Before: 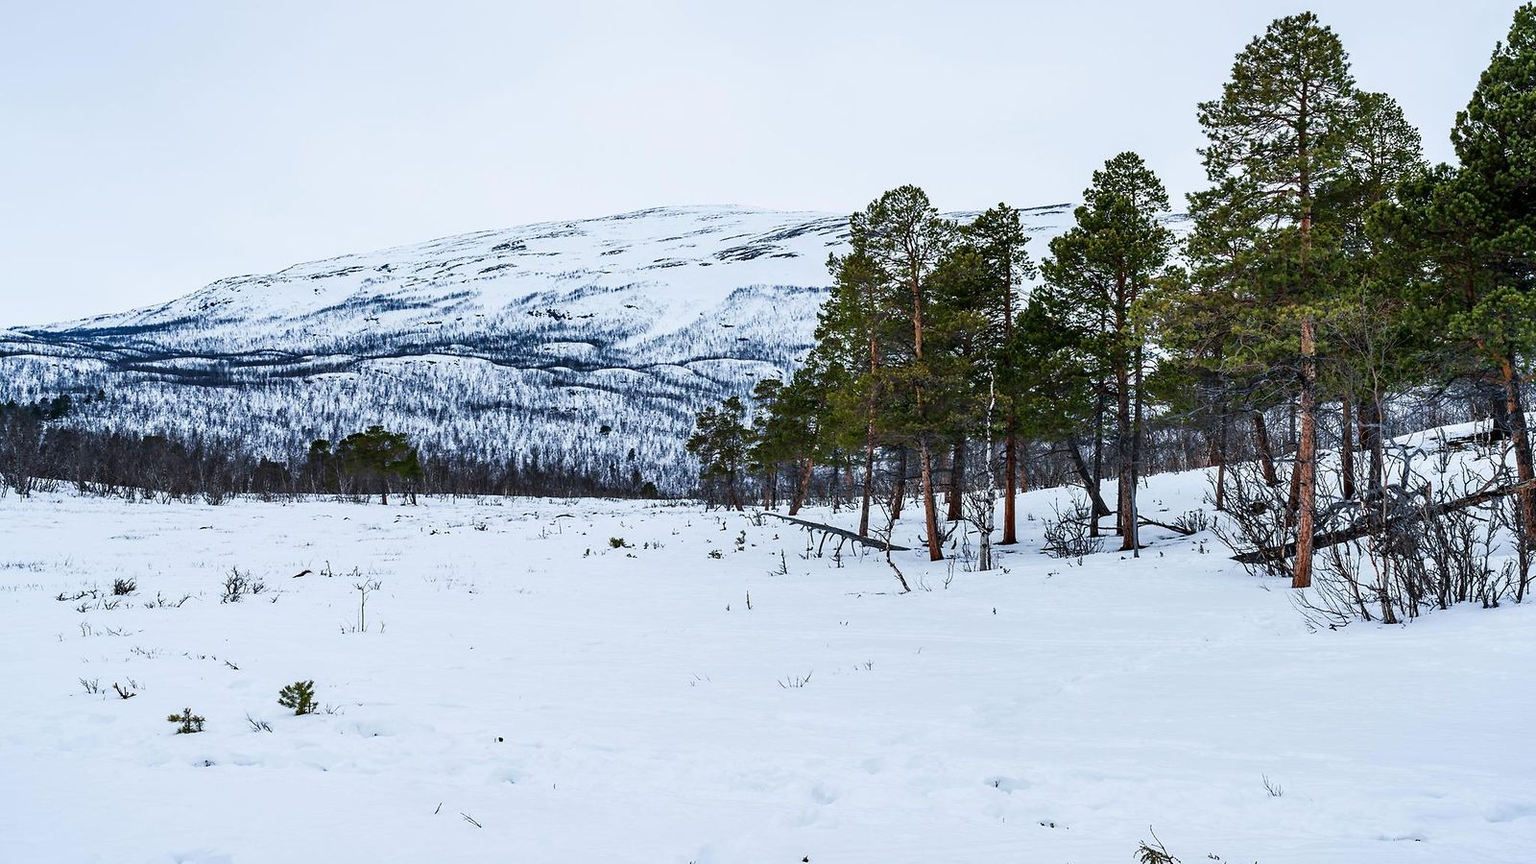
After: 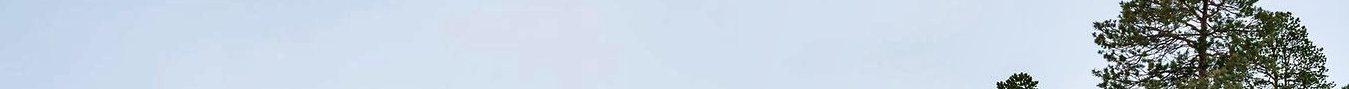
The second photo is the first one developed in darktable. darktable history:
crop and rotate: left 9.644%, top 9.491%, right 6.021%, bottom 80.509%
color zones: curves: ch0 [(0, 0.5) (0.143, 0.5) (0.286, 0.456) (0.429, 0.5) (0.571, 0.5) (0.714, 0.5) (0.857, 0.5) (1, 0.5)]; ch1 [(0, 0.5) (0.143, 0.5) (0.286, 0.422) (0.429, 0.5) (0.571, 0.5) (0.714, 0.5) (0.857, 0.5) (1, 0.5)]
shadows and highlights: low approximation 0.01, soften with gaussian
